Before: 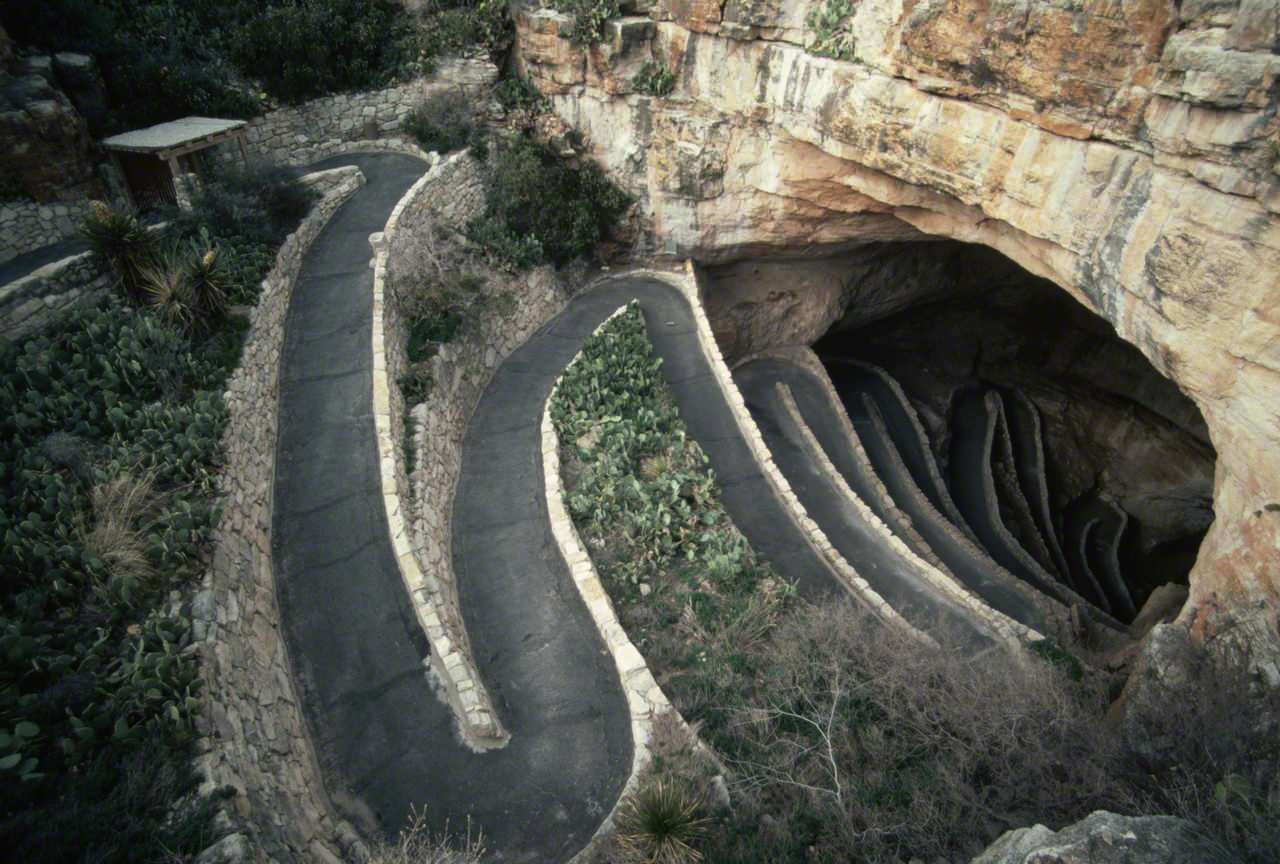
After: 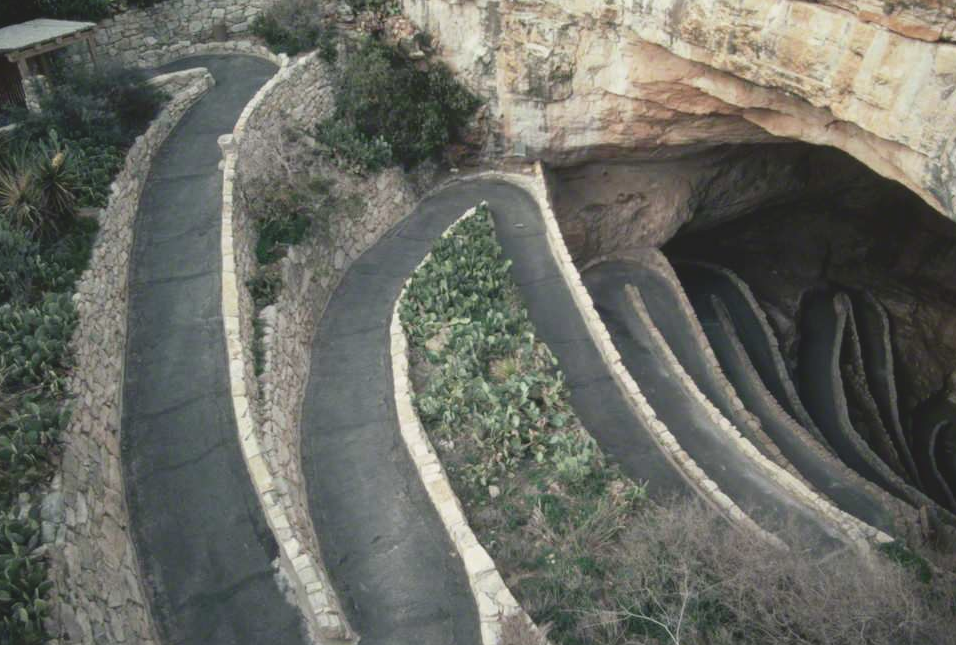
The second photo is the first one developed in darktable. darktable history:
crop and rotate: left 11.831%, top 11.346%, right 13.429%, bottom 13.899%
exposure: black level correction -0.014, exposure -0.193 EV, compensate highlight preservation false
